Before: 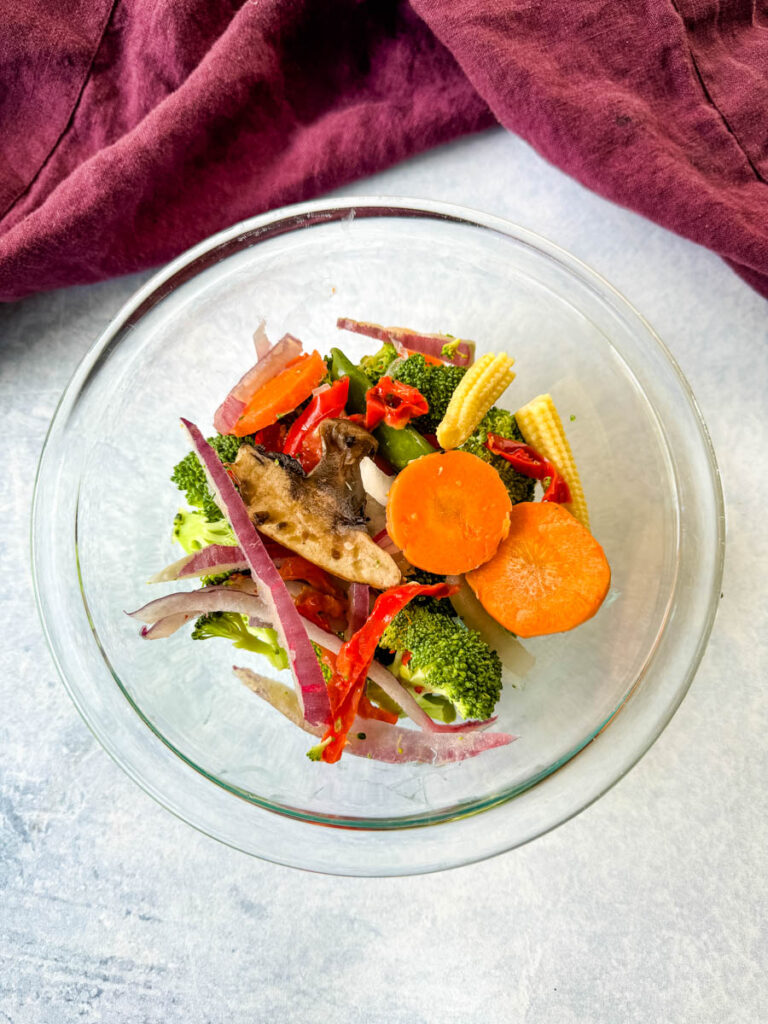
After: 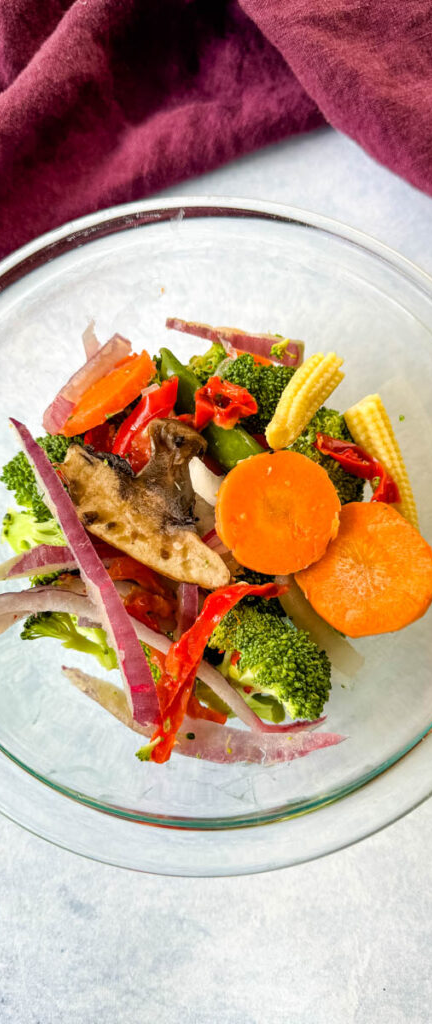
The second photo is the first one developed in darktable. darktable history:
crop and rotate: left 22.39%, right 21.332%
